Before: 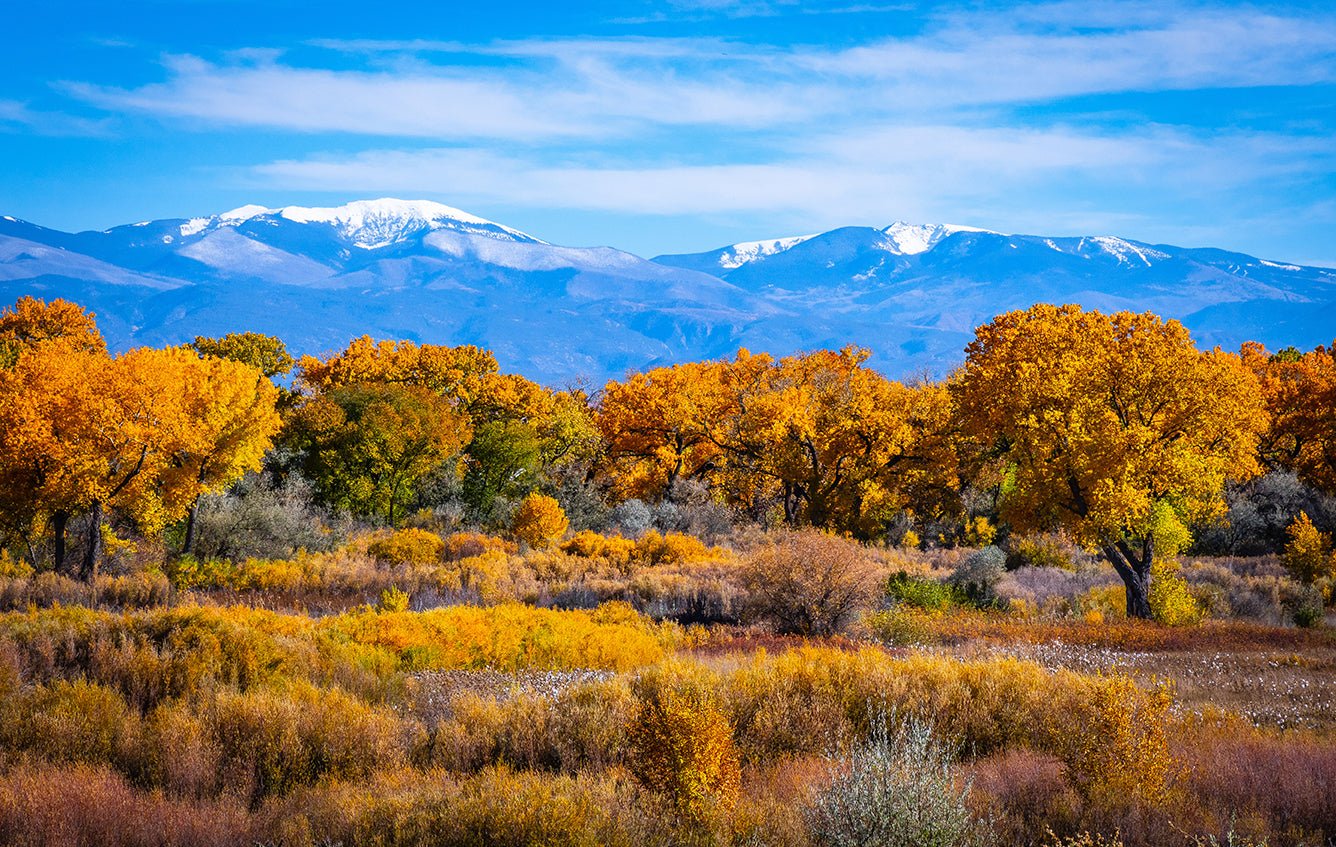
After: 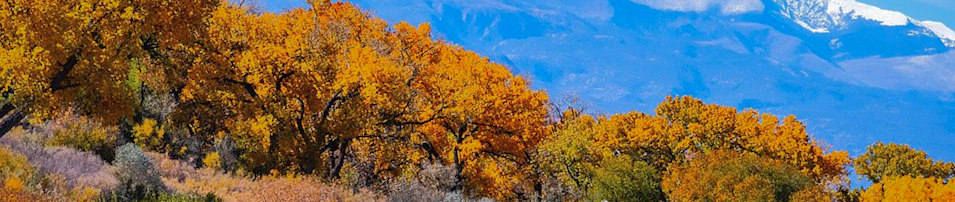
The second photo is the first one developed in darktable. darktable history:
color zones: curves: ch0 [(0, 0.5) (0.143, 0.5) (0.286, 0.456) (0.429, 0.5) (0.571, 0.5) (0.714, 0.5) (0.857, 0.5) (1, 0.5)]; ch1 [(0, 0.5) (0.143, 0.5) (0.286, 0.422) (0.429, 0.5) (0.571, 0.5) (0.714, 0.5) (0.857, 0.5) (1, 0.5)]
shadows and highlights: shadows 40, highlights -60
crop and rotate: angle 16.12°, top 30.835%, bottom 35.653%
